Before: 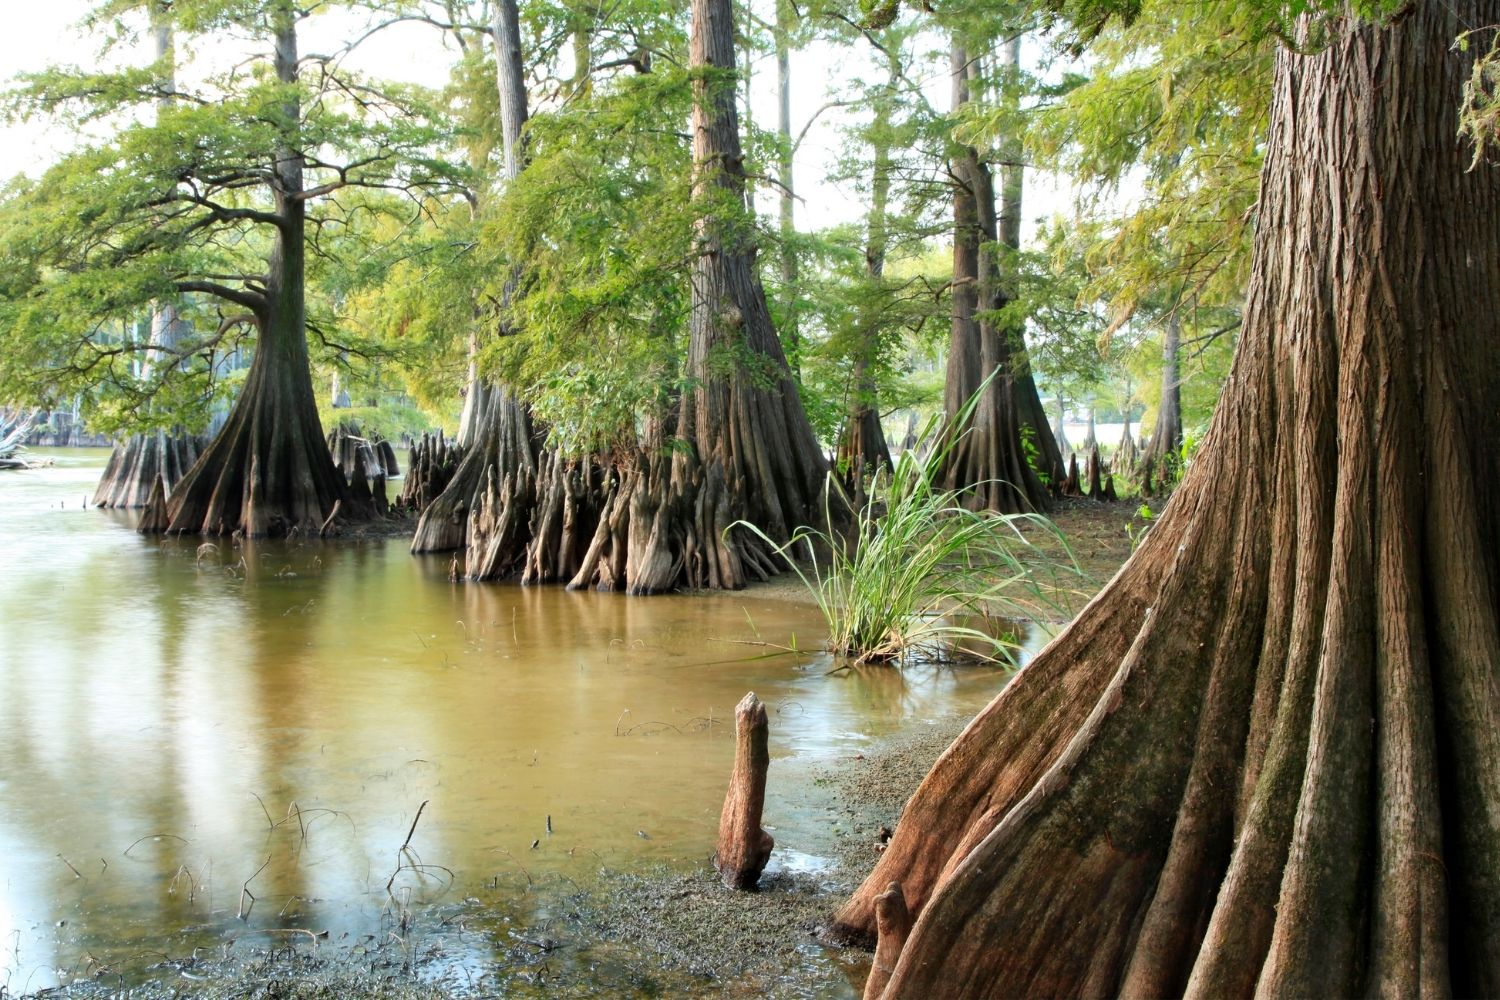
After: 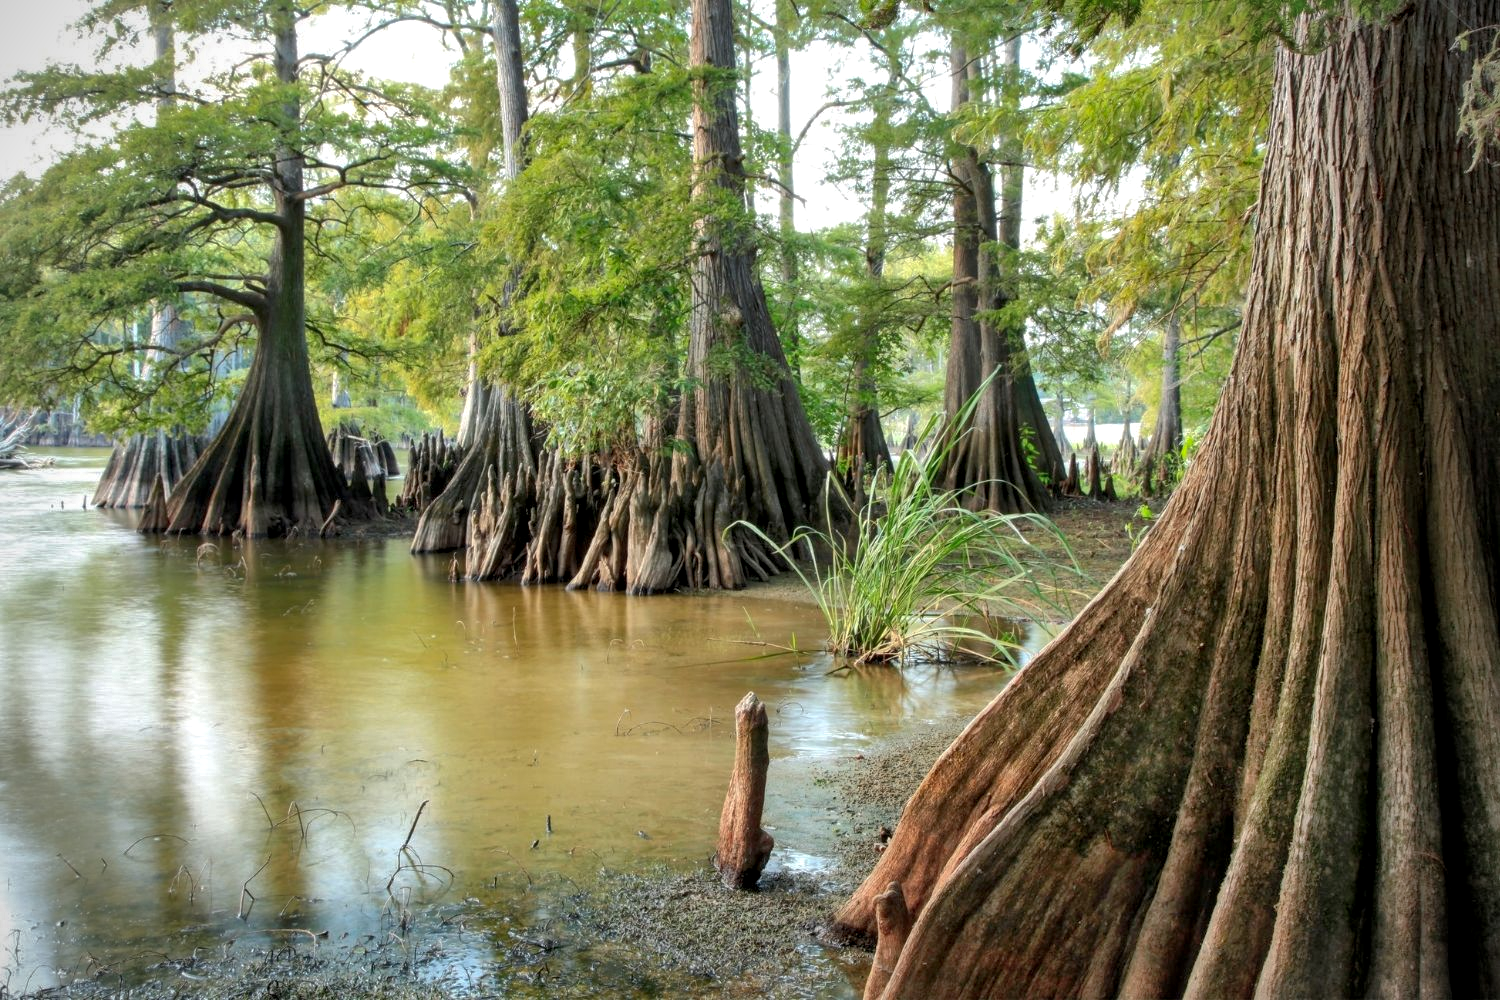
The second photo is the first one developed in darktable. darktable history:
shadows and highlights: highlights -59.99
vignetting: on, module defaults
local contrast: detail 130%
